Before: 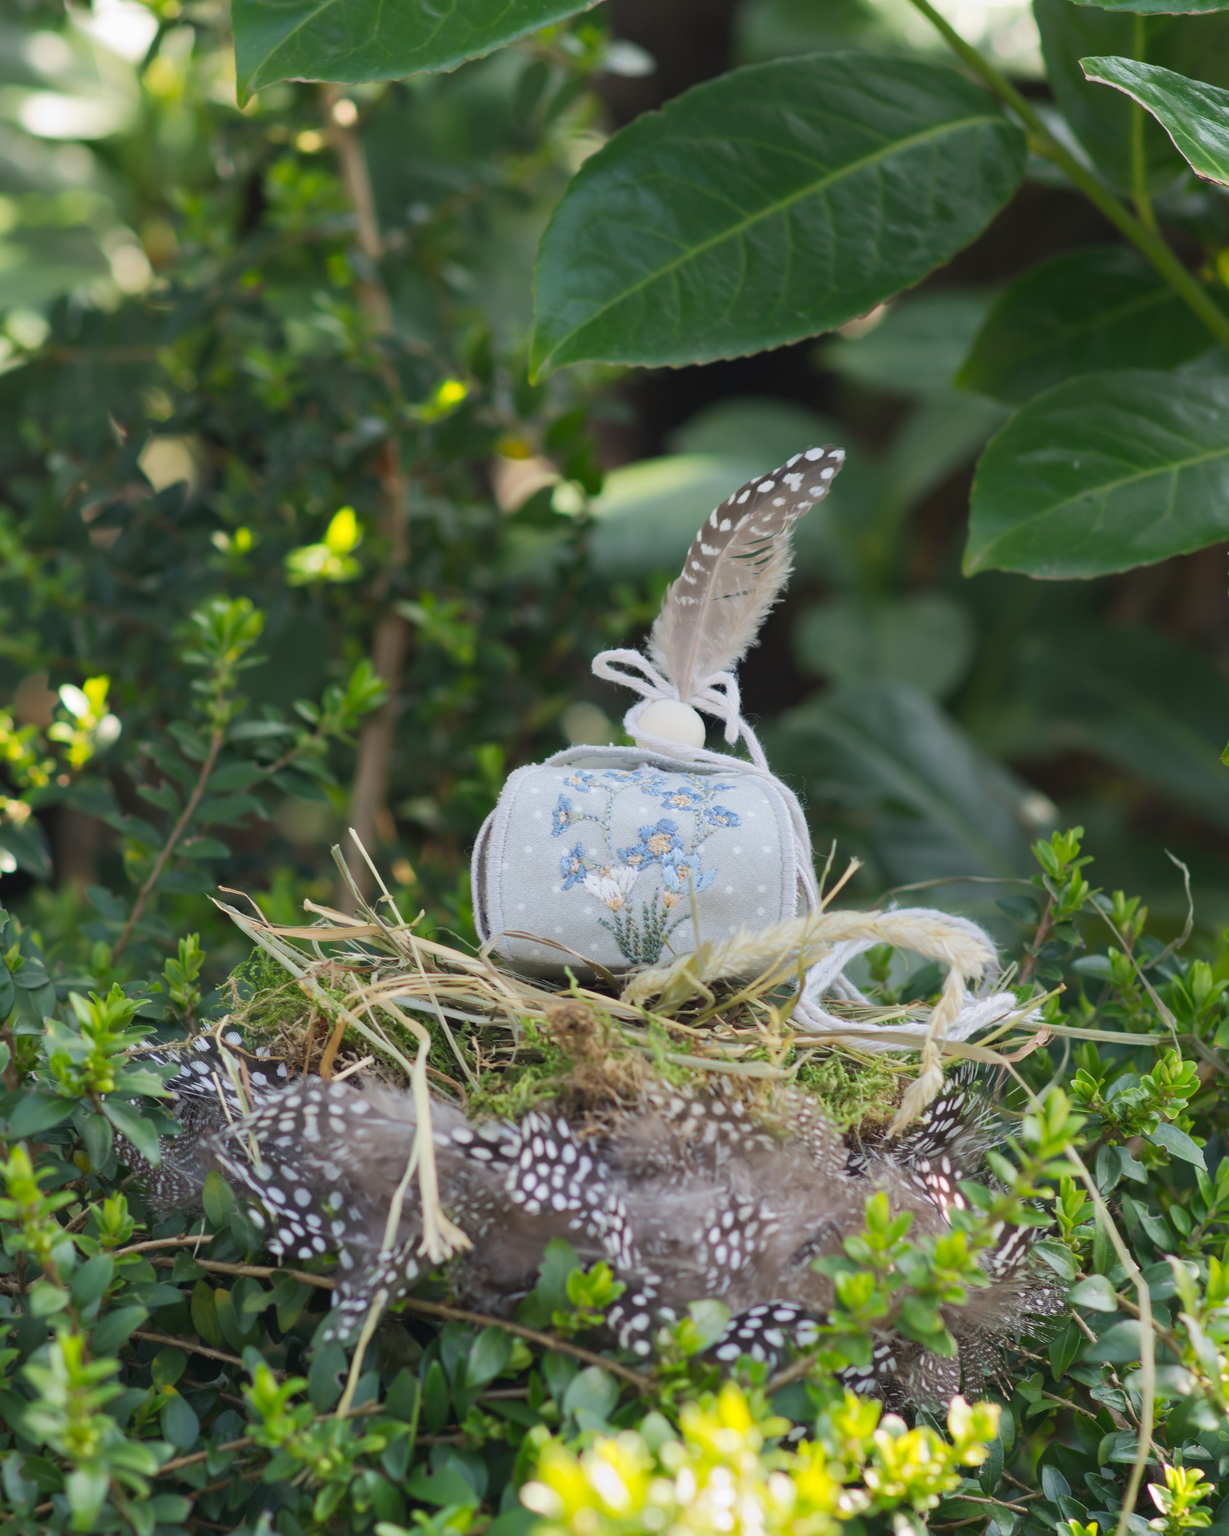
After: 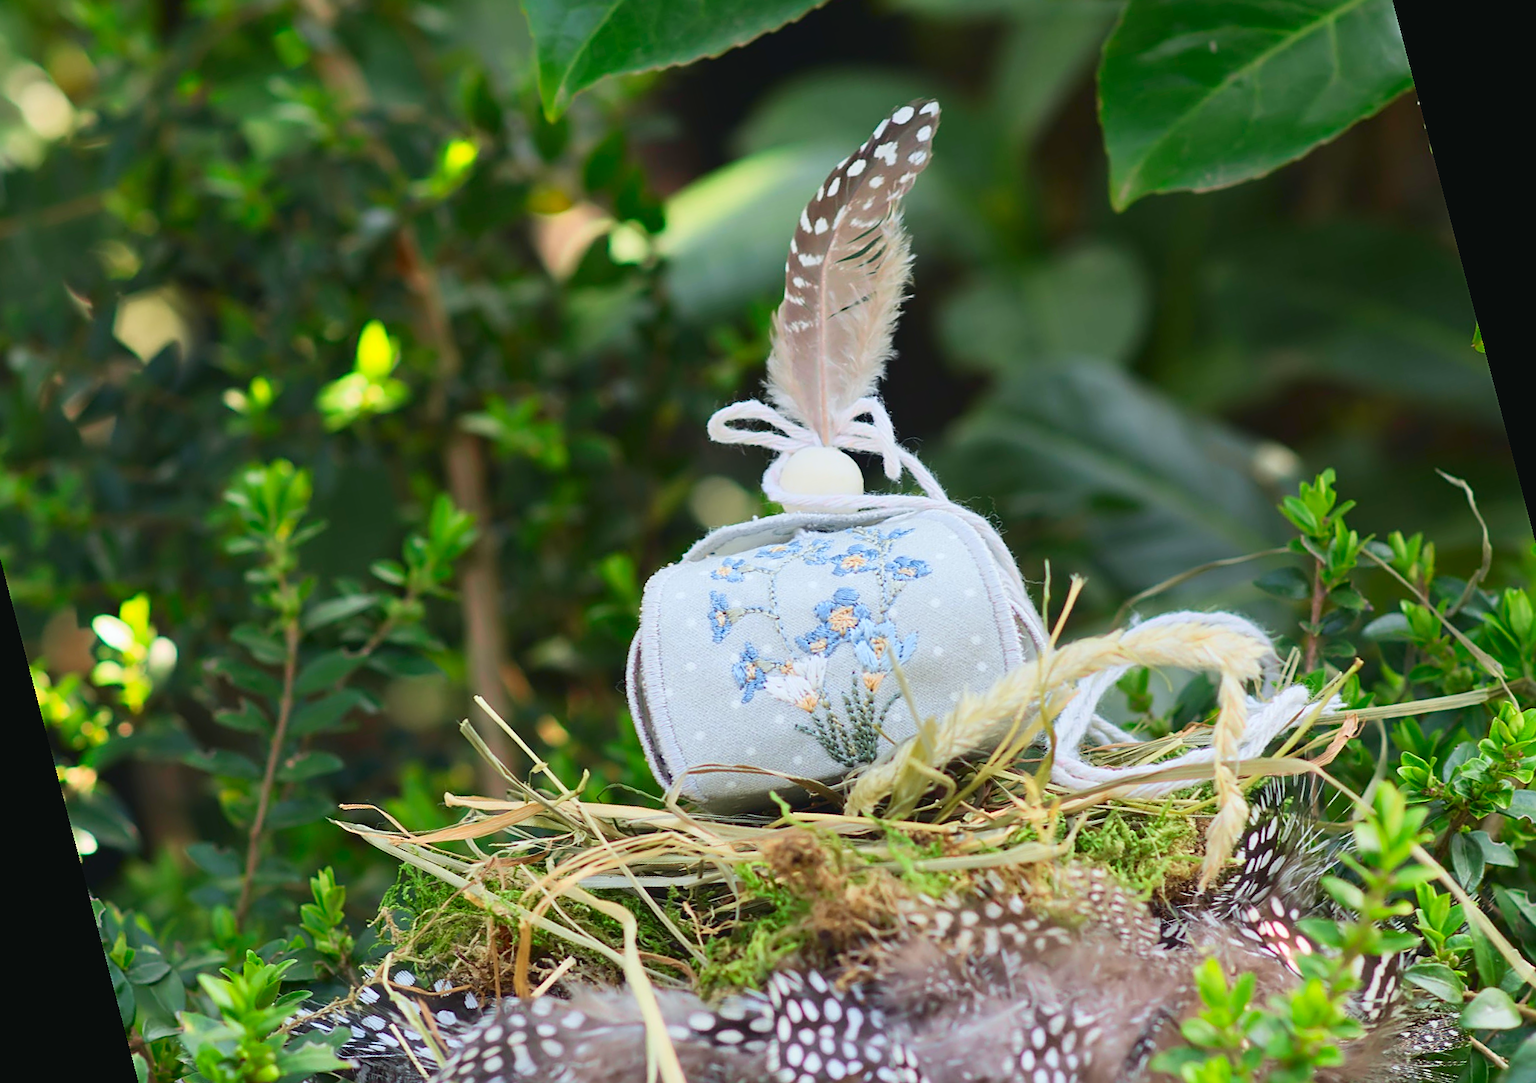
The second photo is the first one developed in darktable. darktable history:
rotate and perspective: rotation -14.8°, crop left 0.1, crop right 0.903, crop top 0.25, crop bottom 0.748
tone curve: curves: ch0 [(0.001, 0.034) (0.115, 0.093) (0.251, 0.232) (0.382, 0.397) (0.652, 0.719) (0.802, 0.876) (1, 0.998)]; ch1 [(0, 0) (0.384, 0.324) (0.472, 0.466) (0.504, 0.5) (0.517, 0.533) (0.547, 0.564) (0.582, 0.628) (0.657, 0.727) (1, 1)]; ch2 [(0, 0) (0.278, 0.232) (0.5, 0.5) (0.531, 0.552) (0.61, 0.653) (1, 1)], color space Lab, independent channels, preserve colors none
sharpen: on, module defaults
